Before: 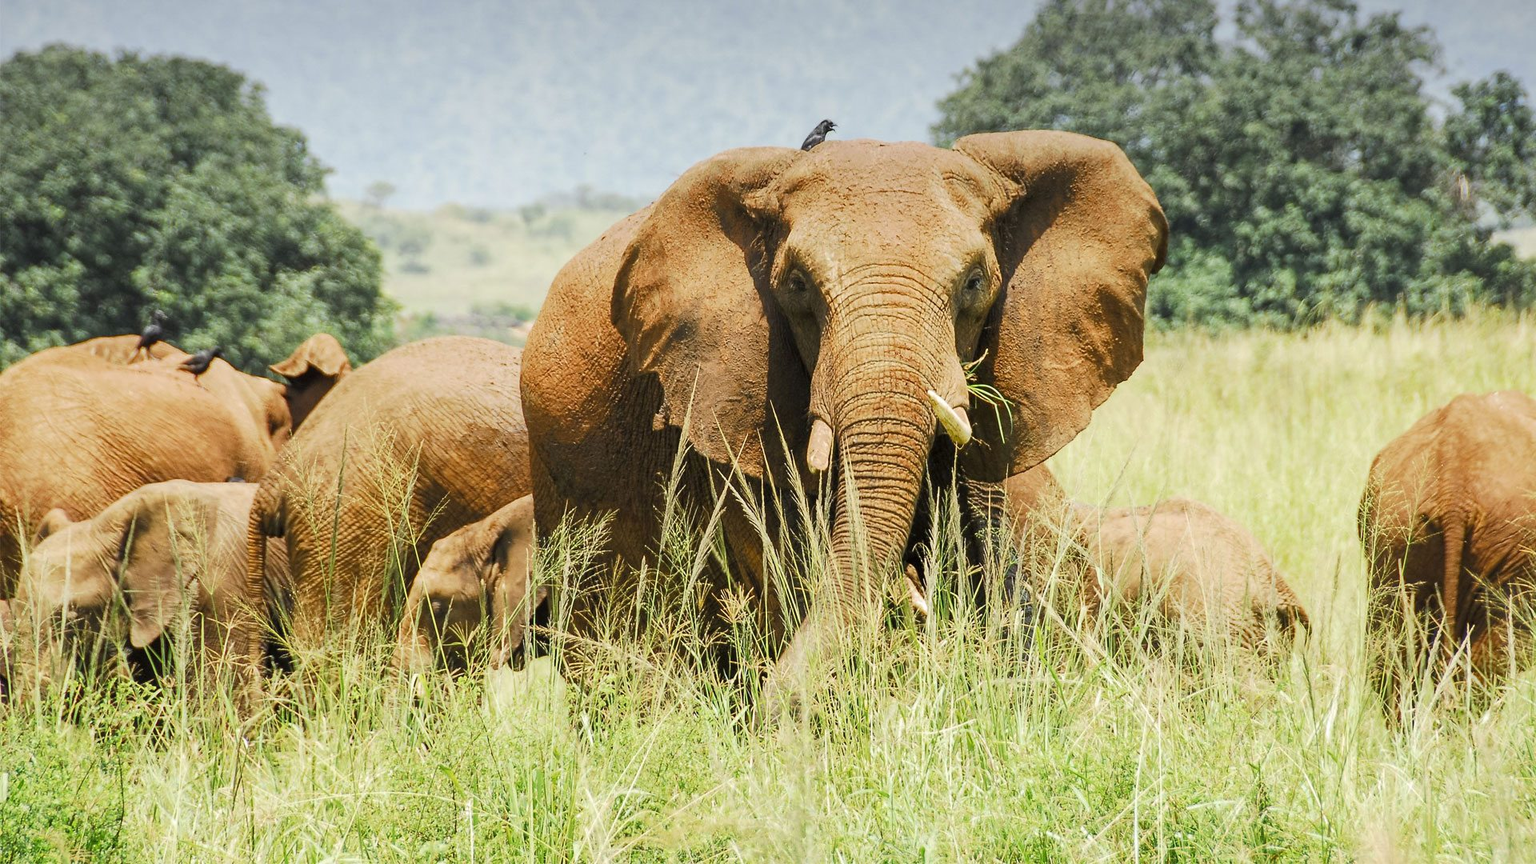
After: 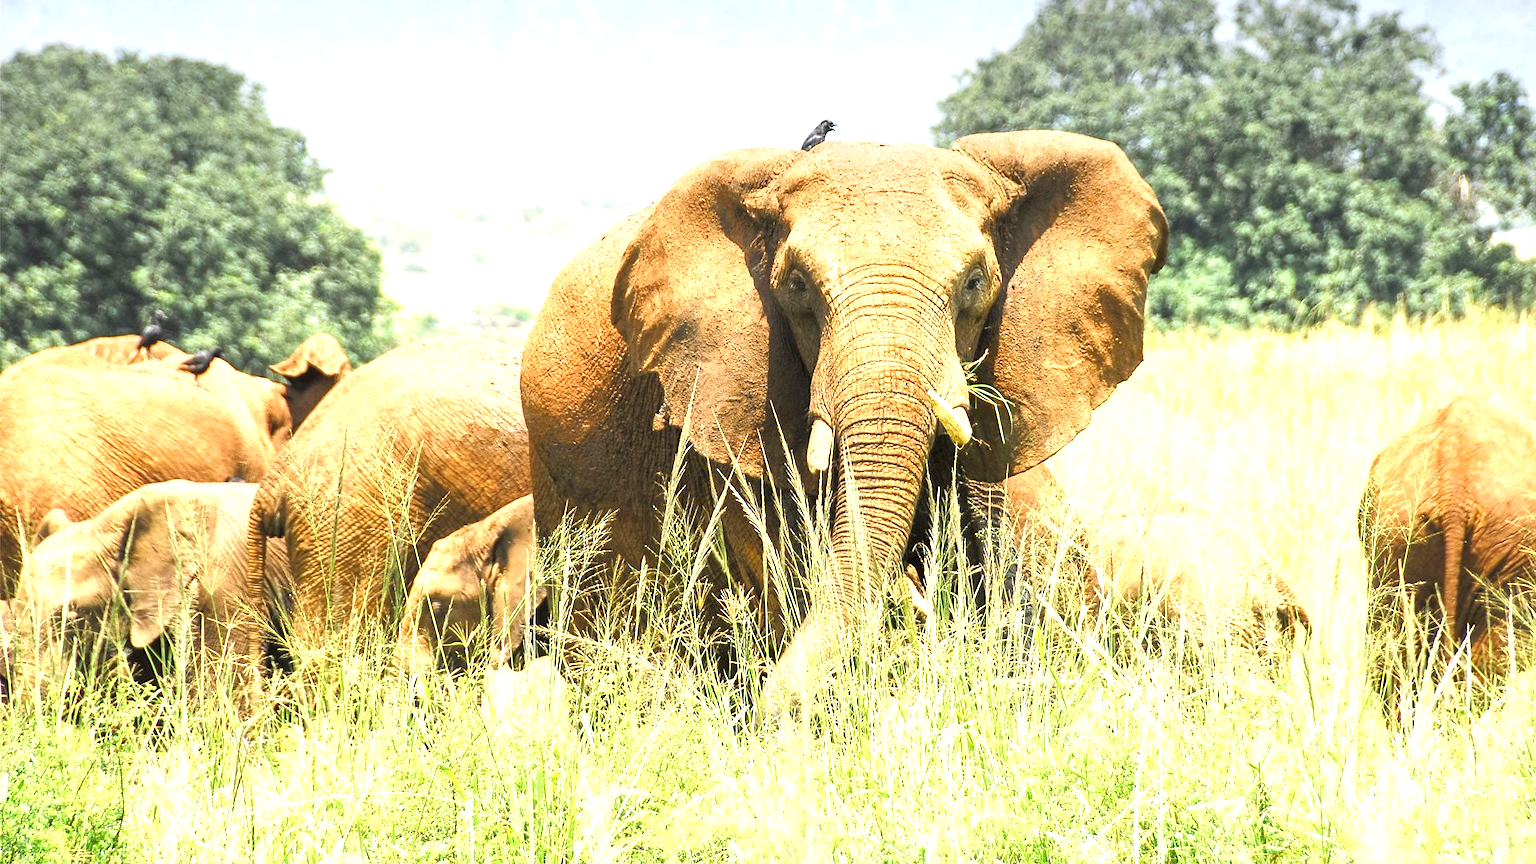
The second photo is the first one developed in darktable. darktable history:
exposure: black level correction 0, exposure 1.098 EV, compensate highlight preservation false
